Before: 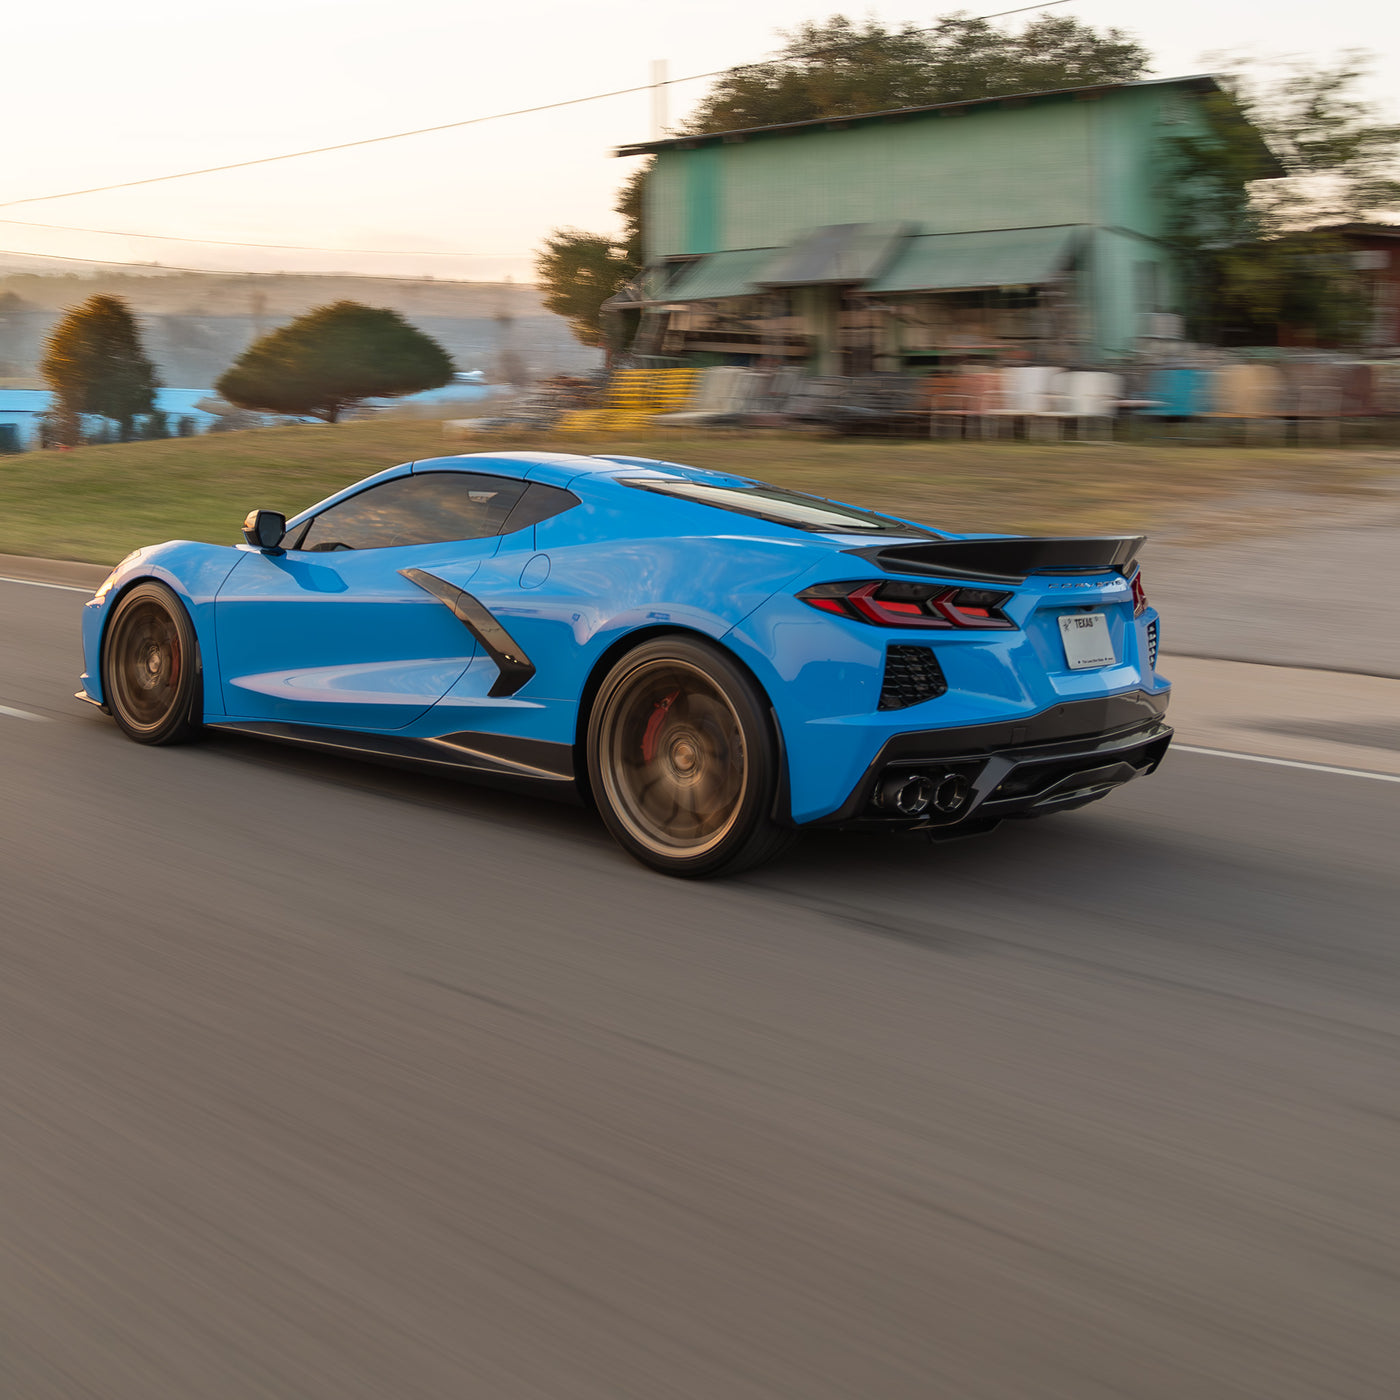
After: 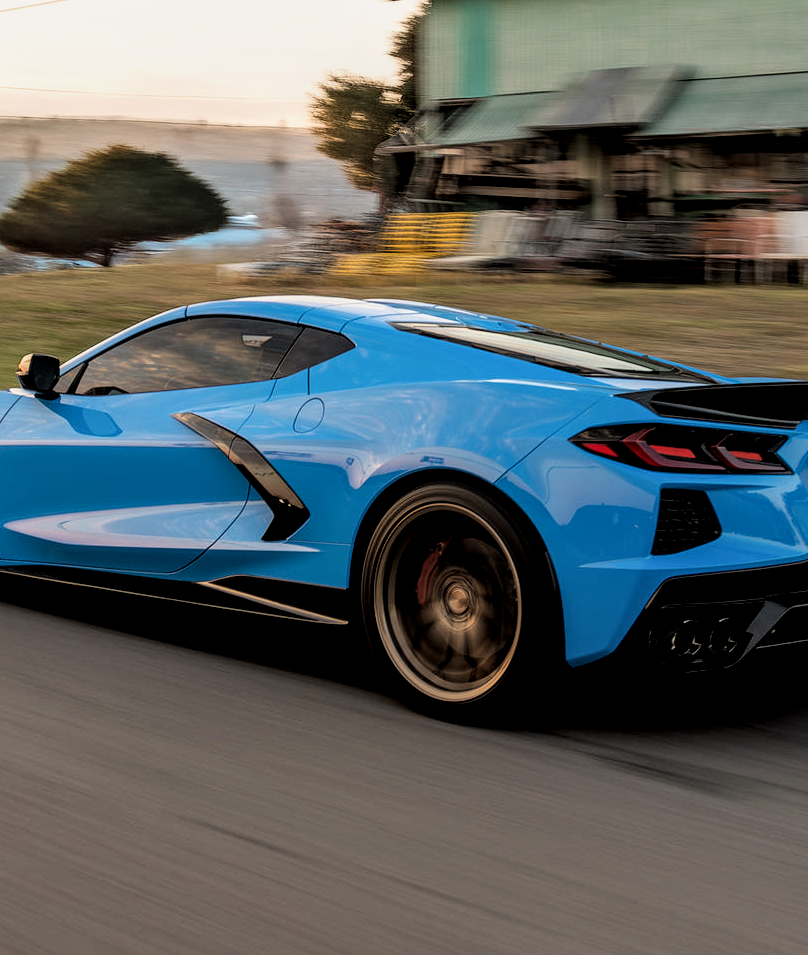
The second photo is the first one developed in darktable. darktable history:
filmic rgb: black relative exposure -4 EV, white relative exposure 3 EV, hardness 3.02, contrast 1.4
crop: left 16.202%, top 11.208%, right 26.045%, bottom 20.557%
local contrast: on, module defaults
